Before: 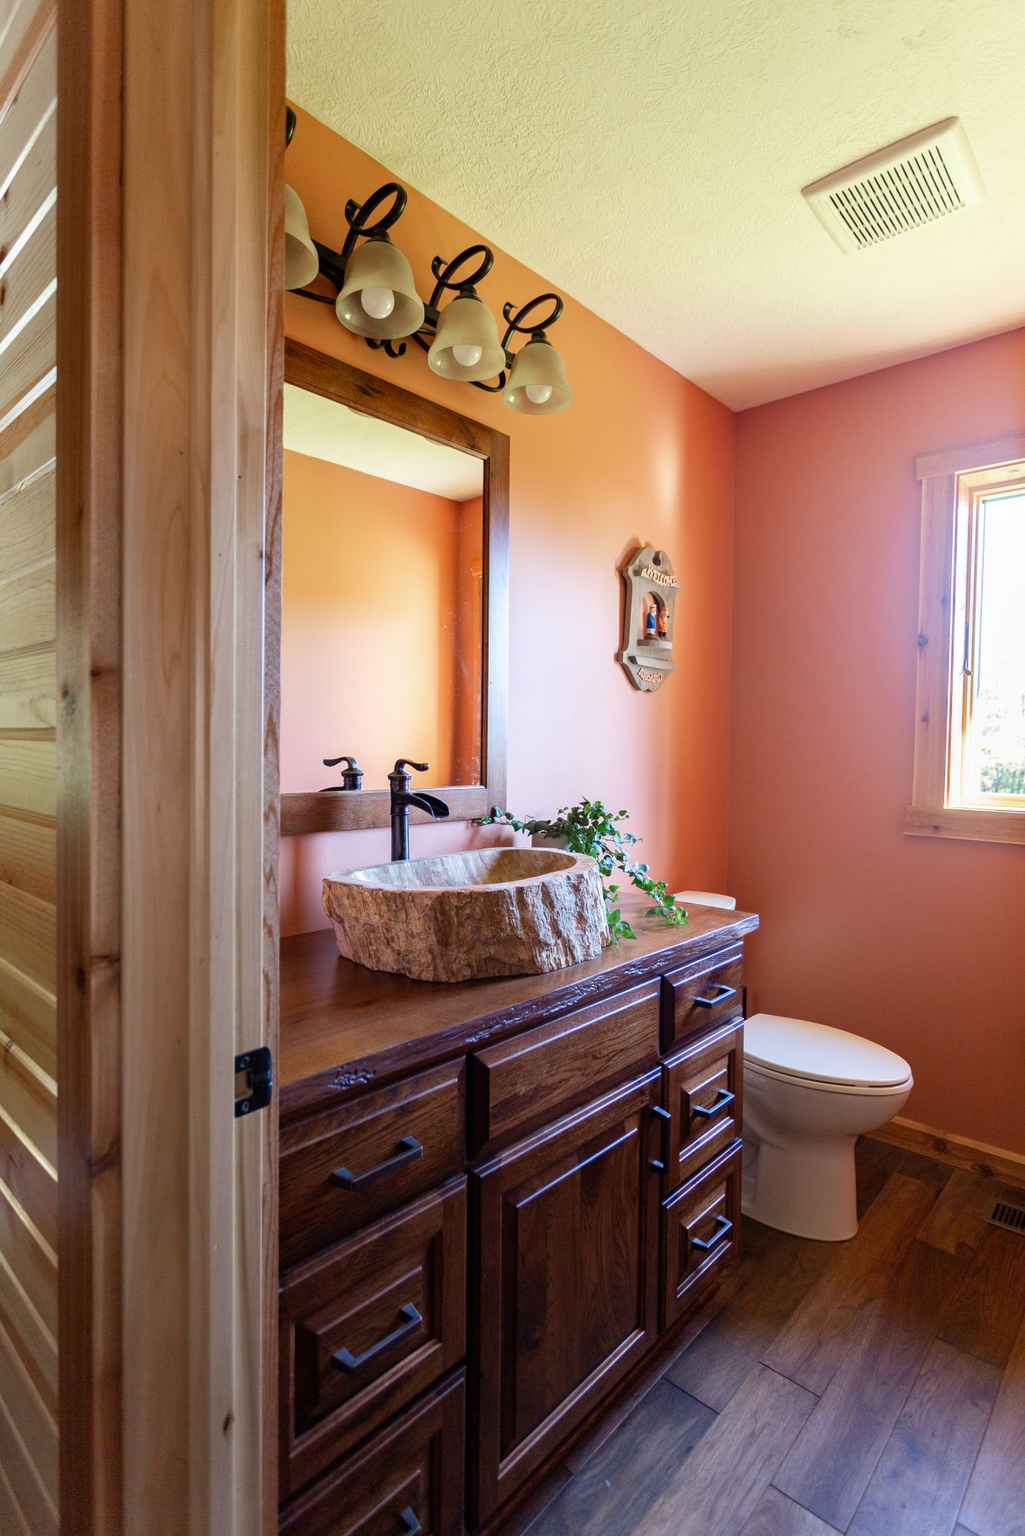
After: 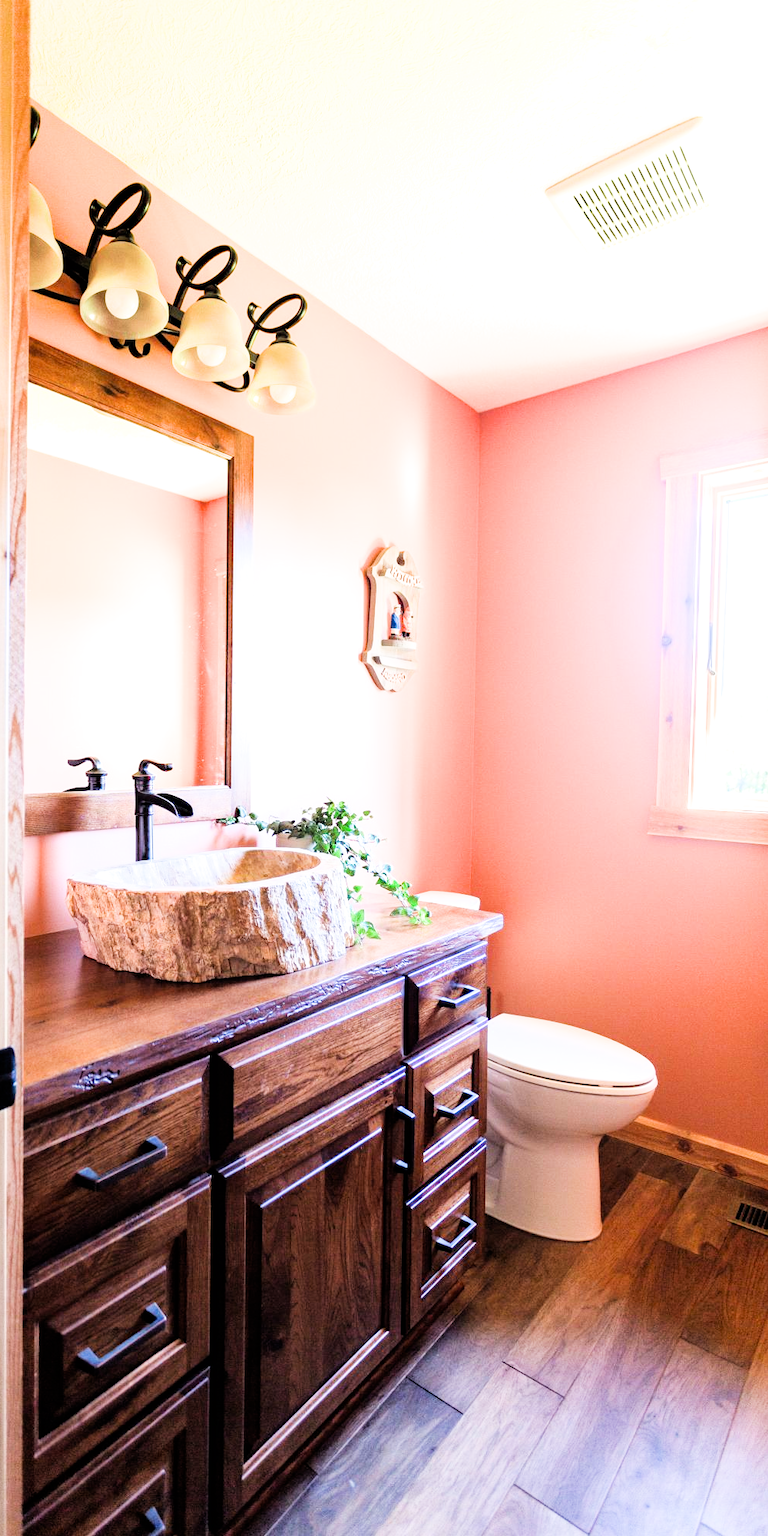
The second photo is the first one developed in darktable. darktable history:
filmic rgb: black relative exposure -5.12 EV, white relative exposure 3.95 EV, hardness 2.87, contrast 1.389, highlights saturation mix -30.88%
crop and rotate: left 25.026%
exposure: black level correction 0, exposure 1.992 EV, compensate exposure bias true, compensate highlight preservation false
